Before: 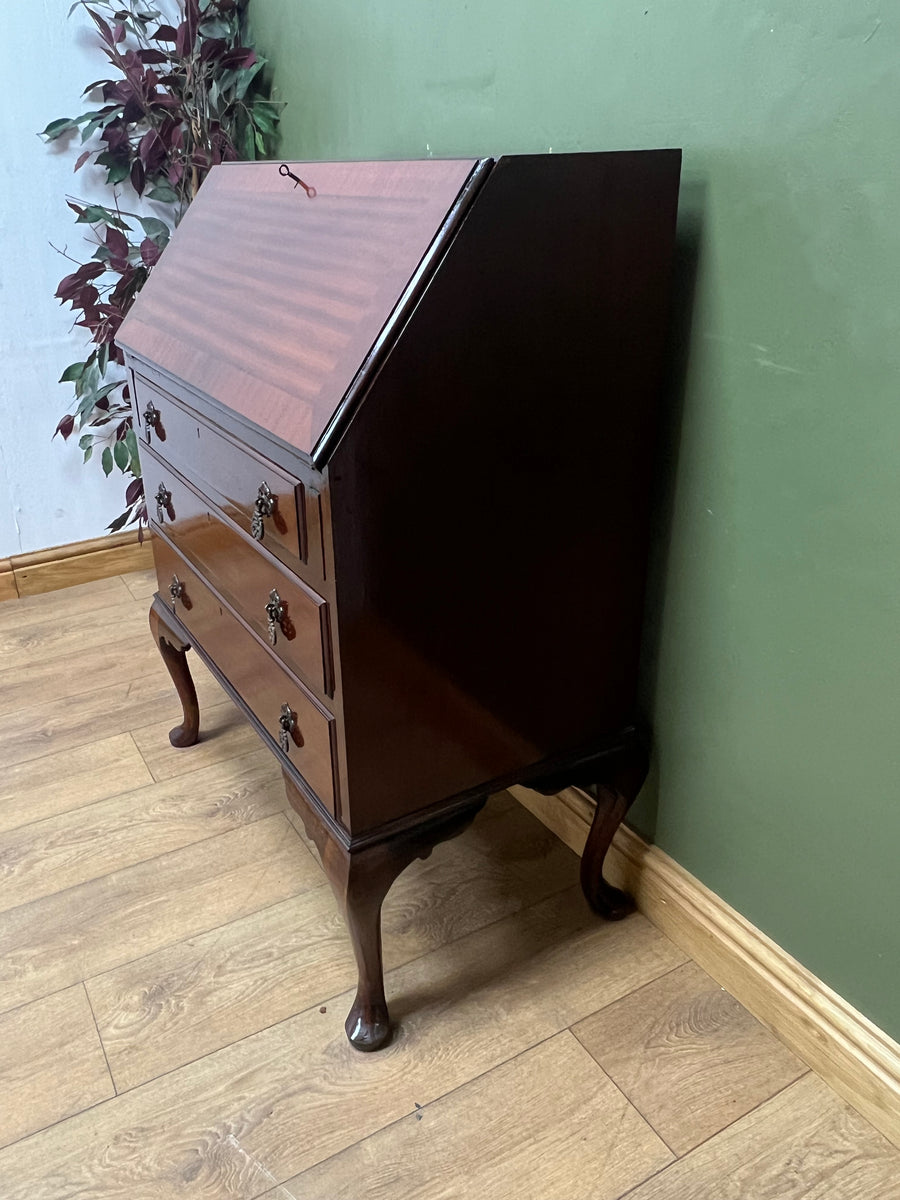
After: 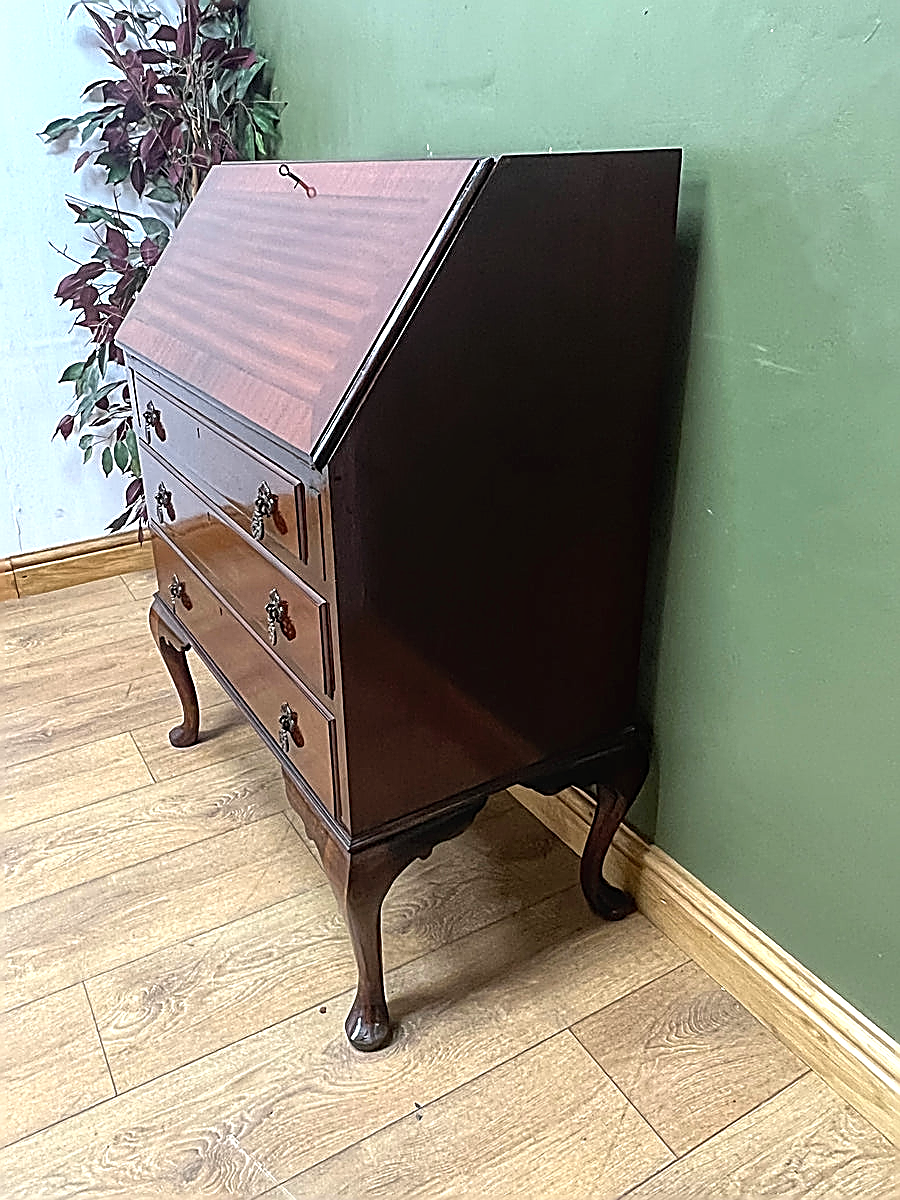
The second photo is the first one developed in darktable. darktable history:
local contrast: detail 110%
sharpen: amount 1.867
exposure: black level correction 0.001, exposure 0.498 EV, compensate highlight preservation false
tone equalizer: on, module defaults
